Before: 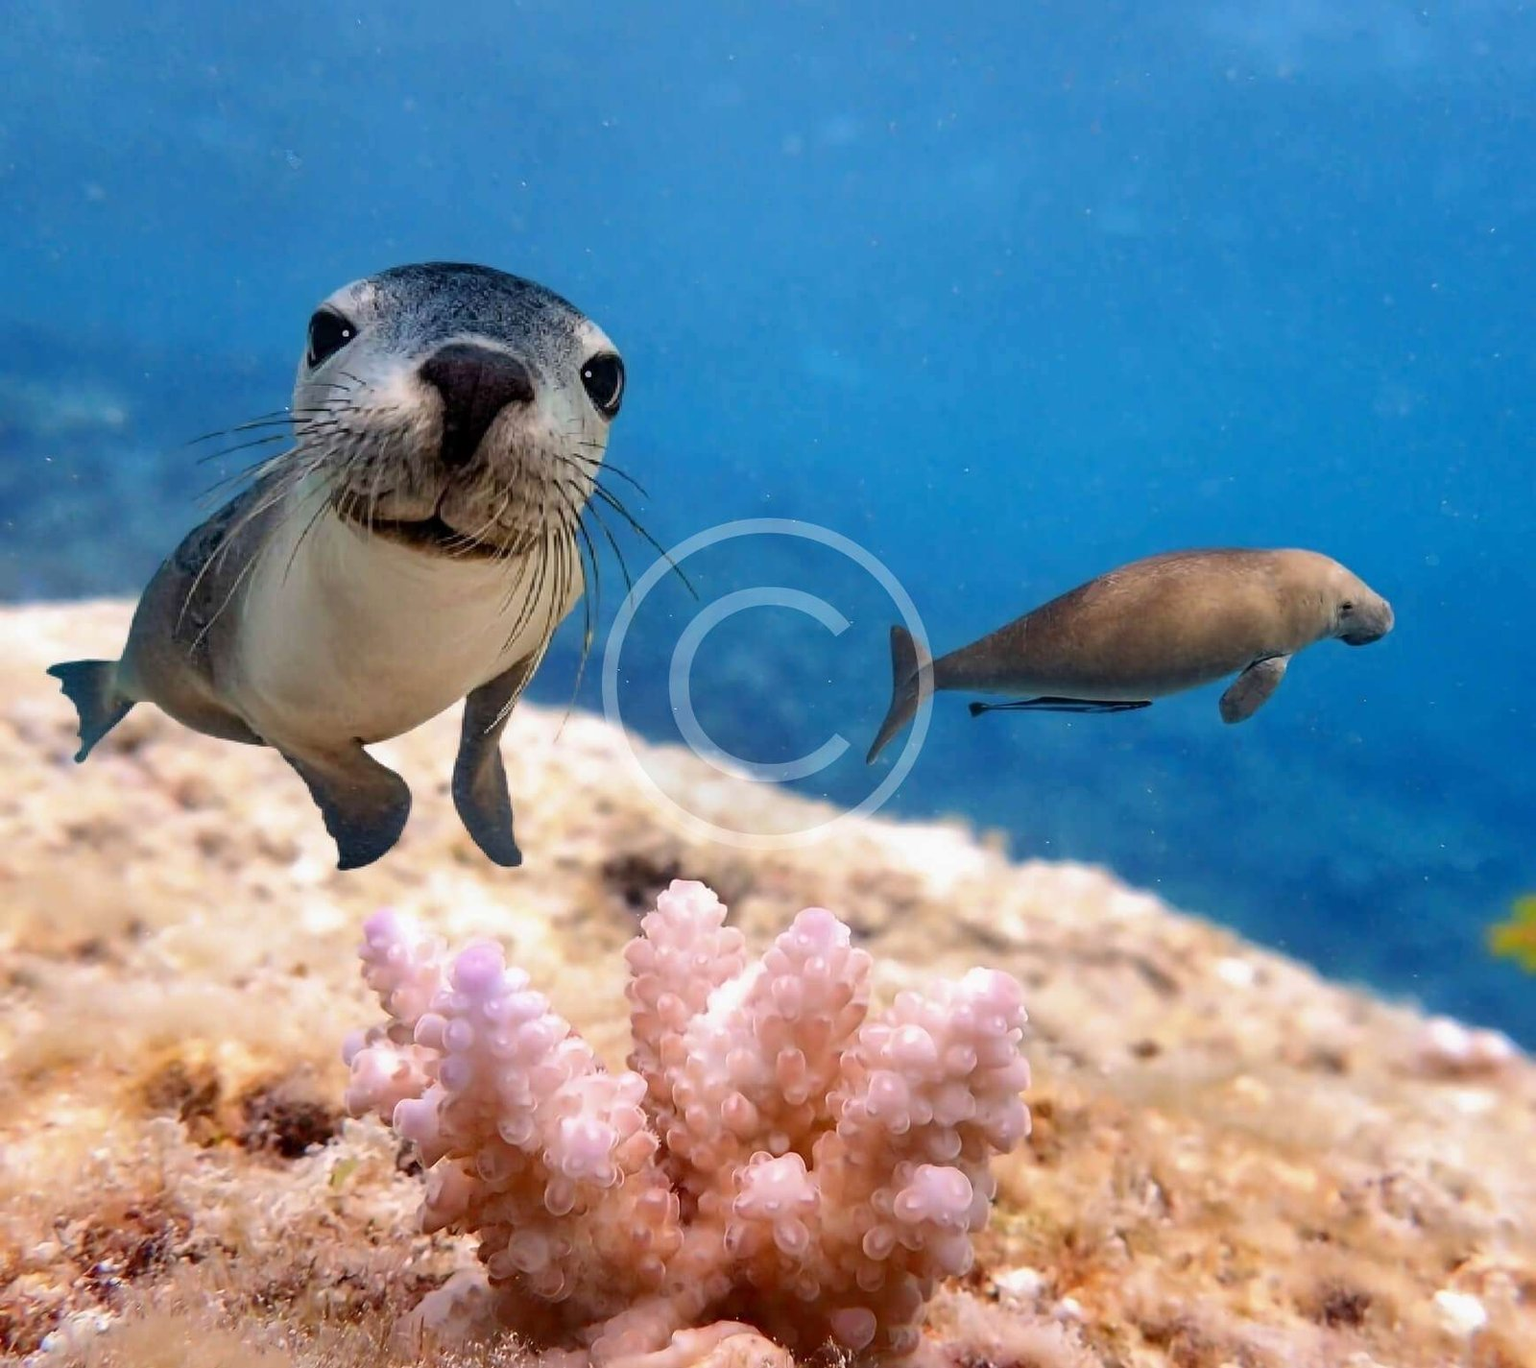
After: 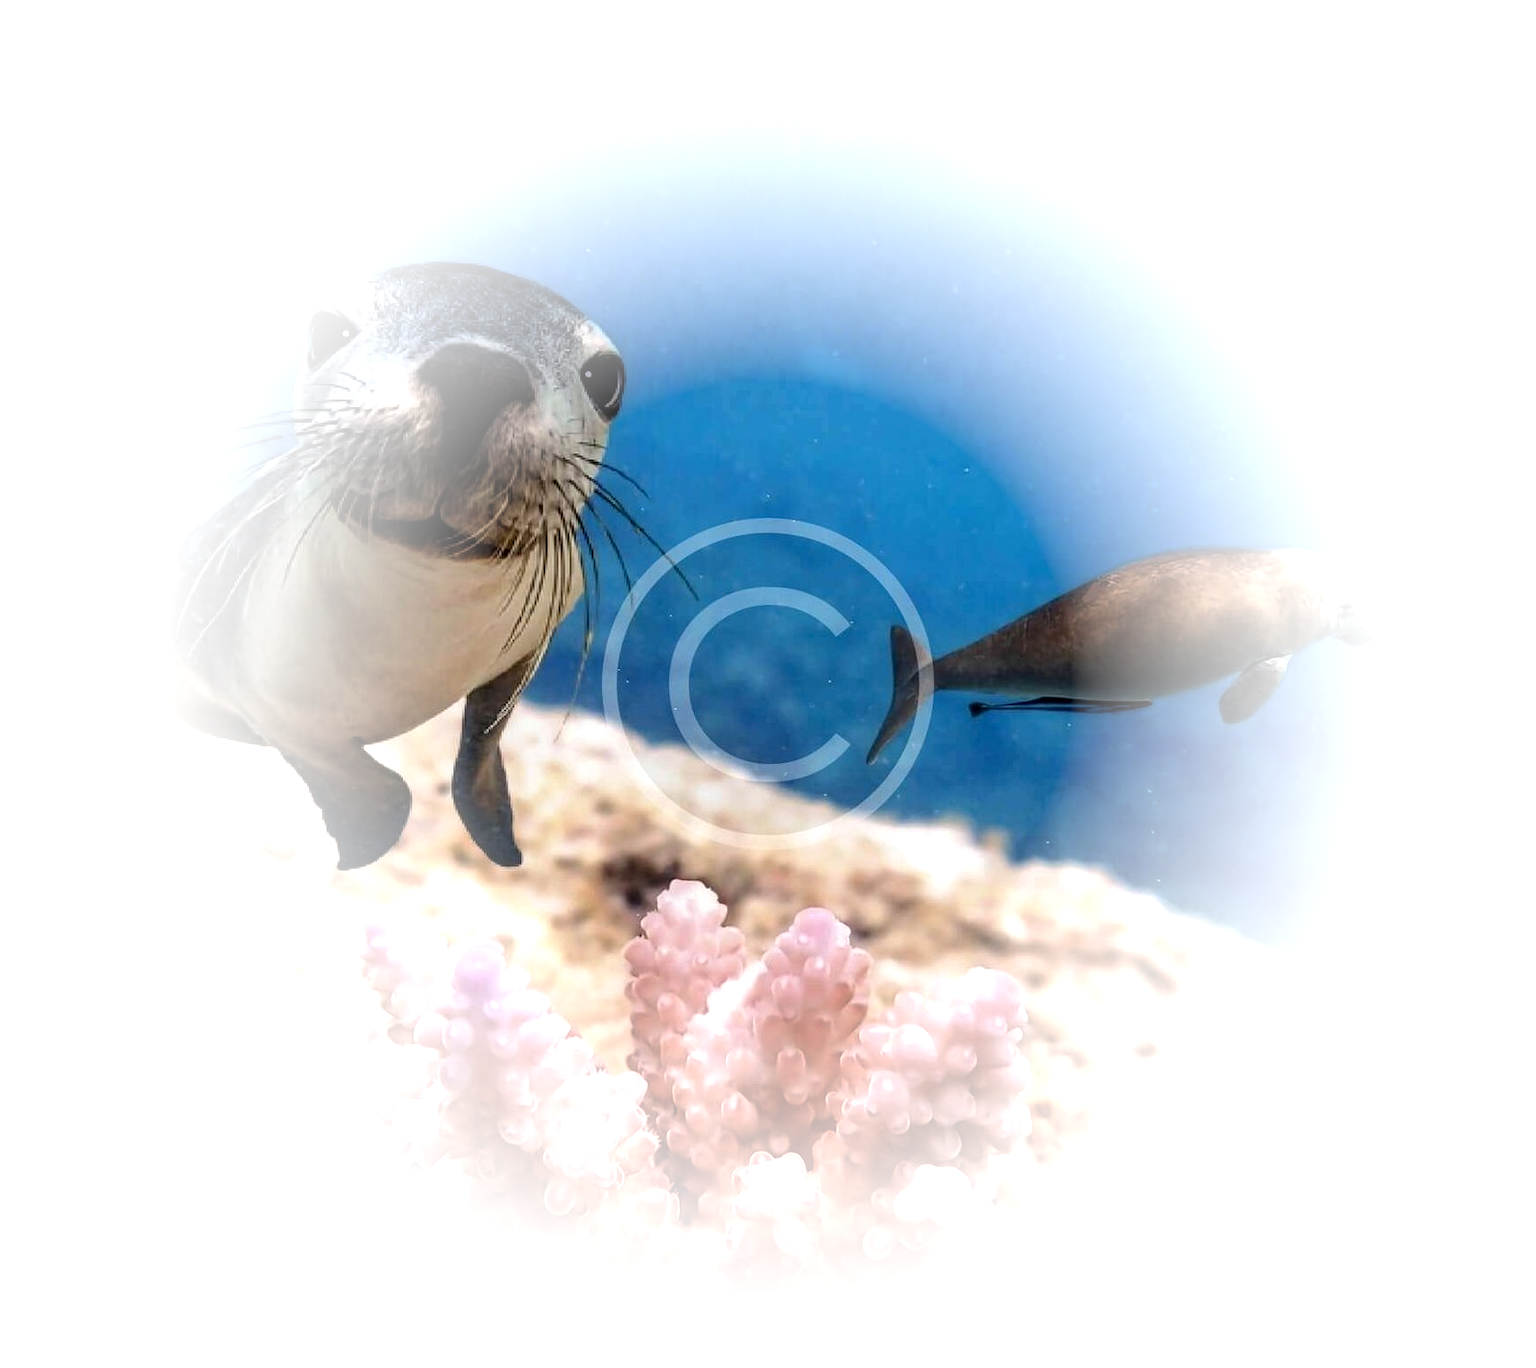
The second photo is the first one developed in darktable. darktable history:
vignetting: fall-off start 39.35%, fall-off radius 40.37%, brightness 0.997, saturation -0.491
local contrast: detail 130%
